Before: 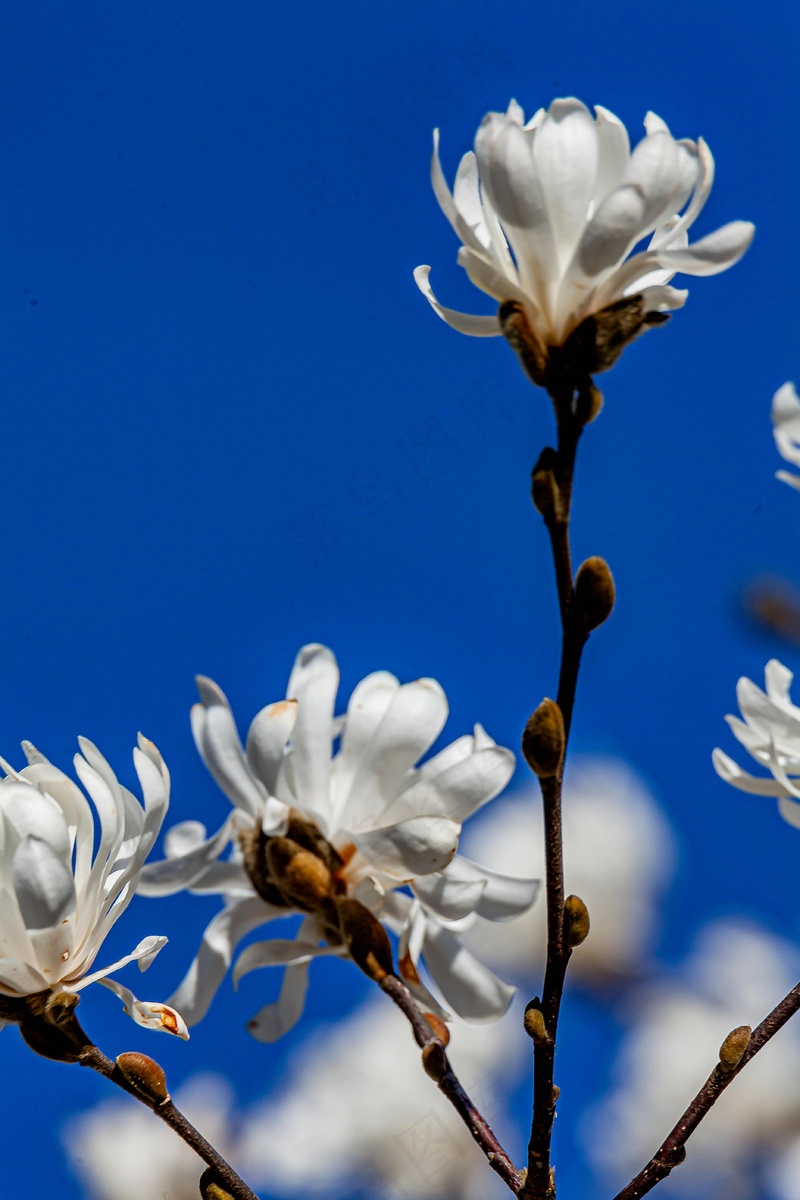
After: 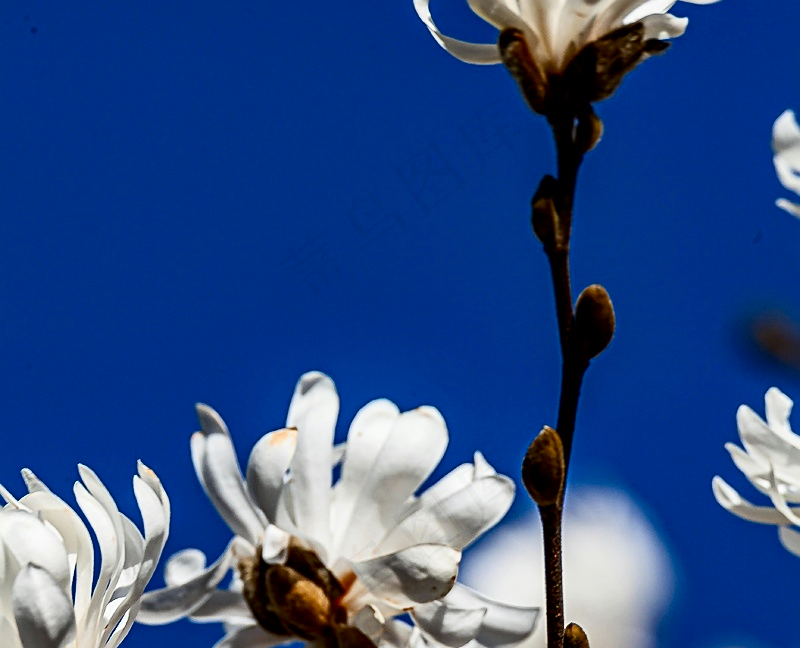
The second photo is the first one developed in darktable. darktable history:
sharpen: on, module defaults
contrast brightness saturation: contrast 0.28
crop and rotate: top 22.69%, bottom 23.236%
